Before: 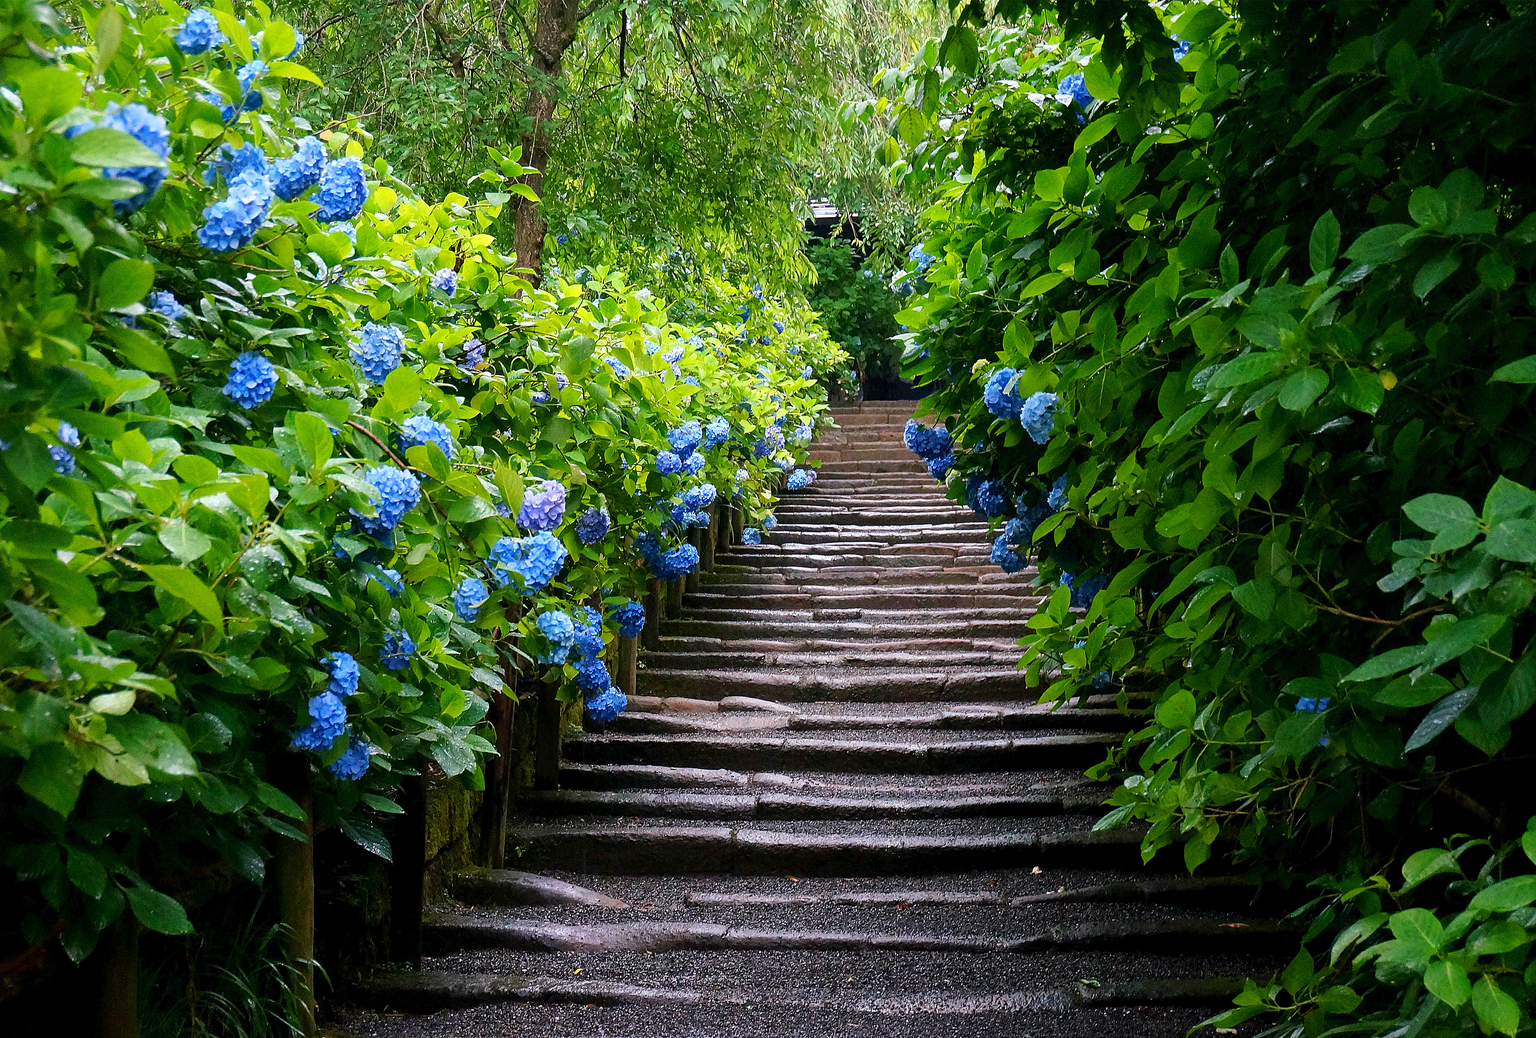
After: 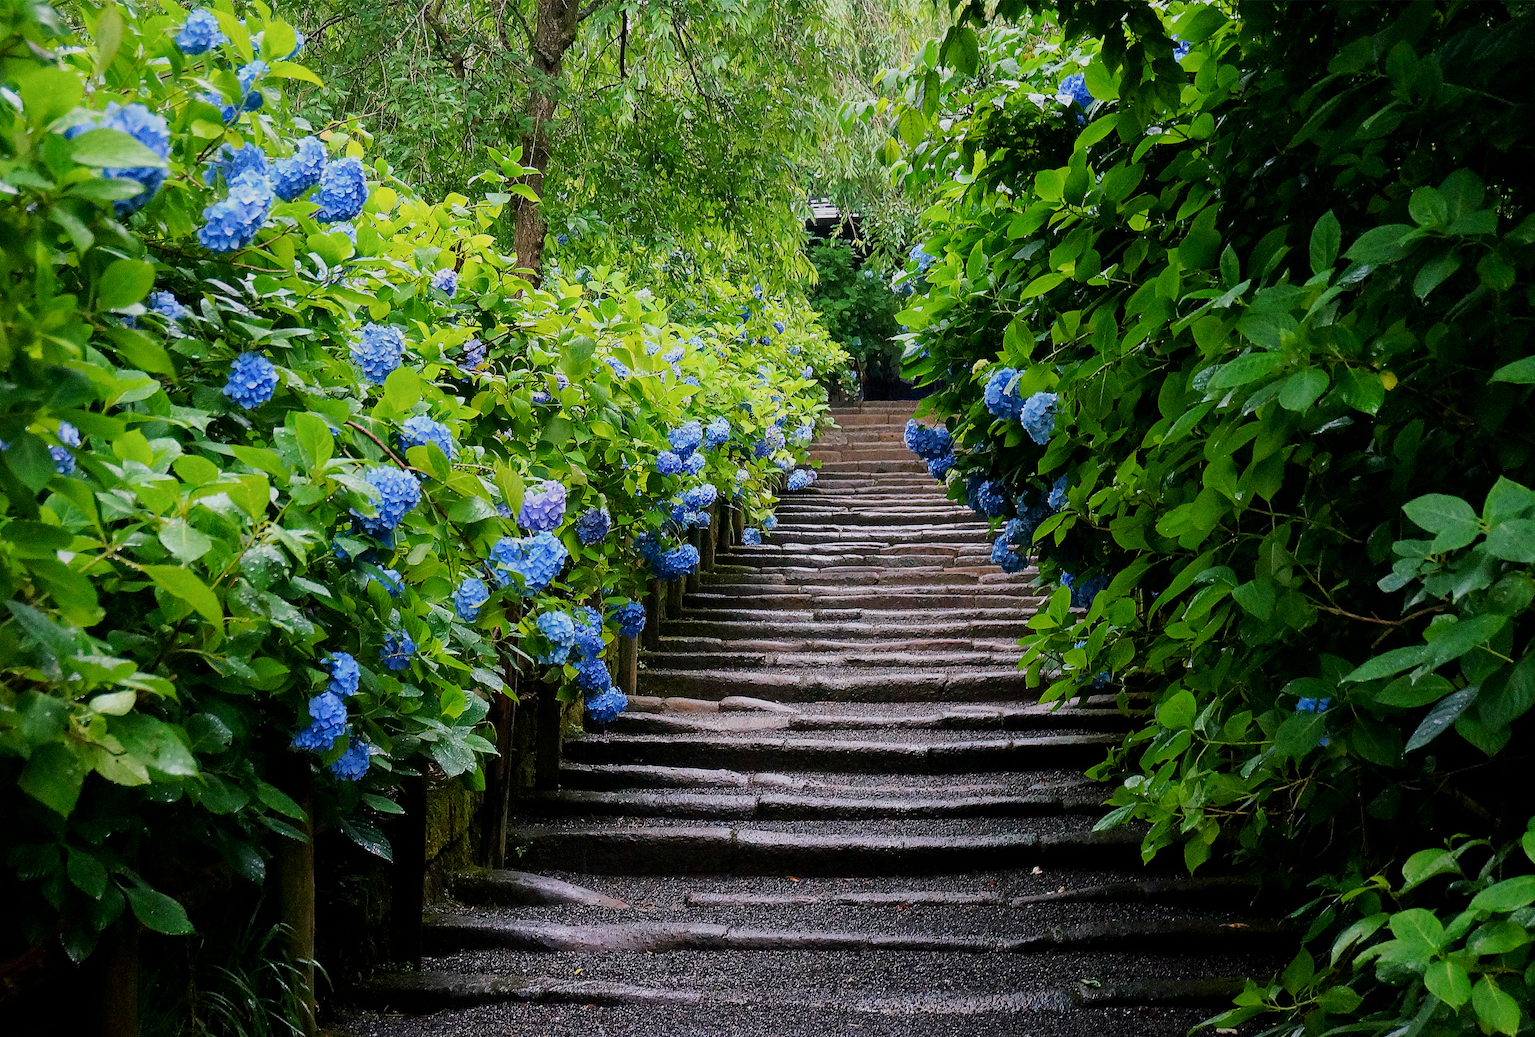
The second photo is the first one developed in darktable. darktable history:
filmic rgb: black relative exposure -8.03 EV, white relative exposure 3.88 EV, hardness 4.26, iterations of high-quality reconstruction 0, contrast in shadows safe
